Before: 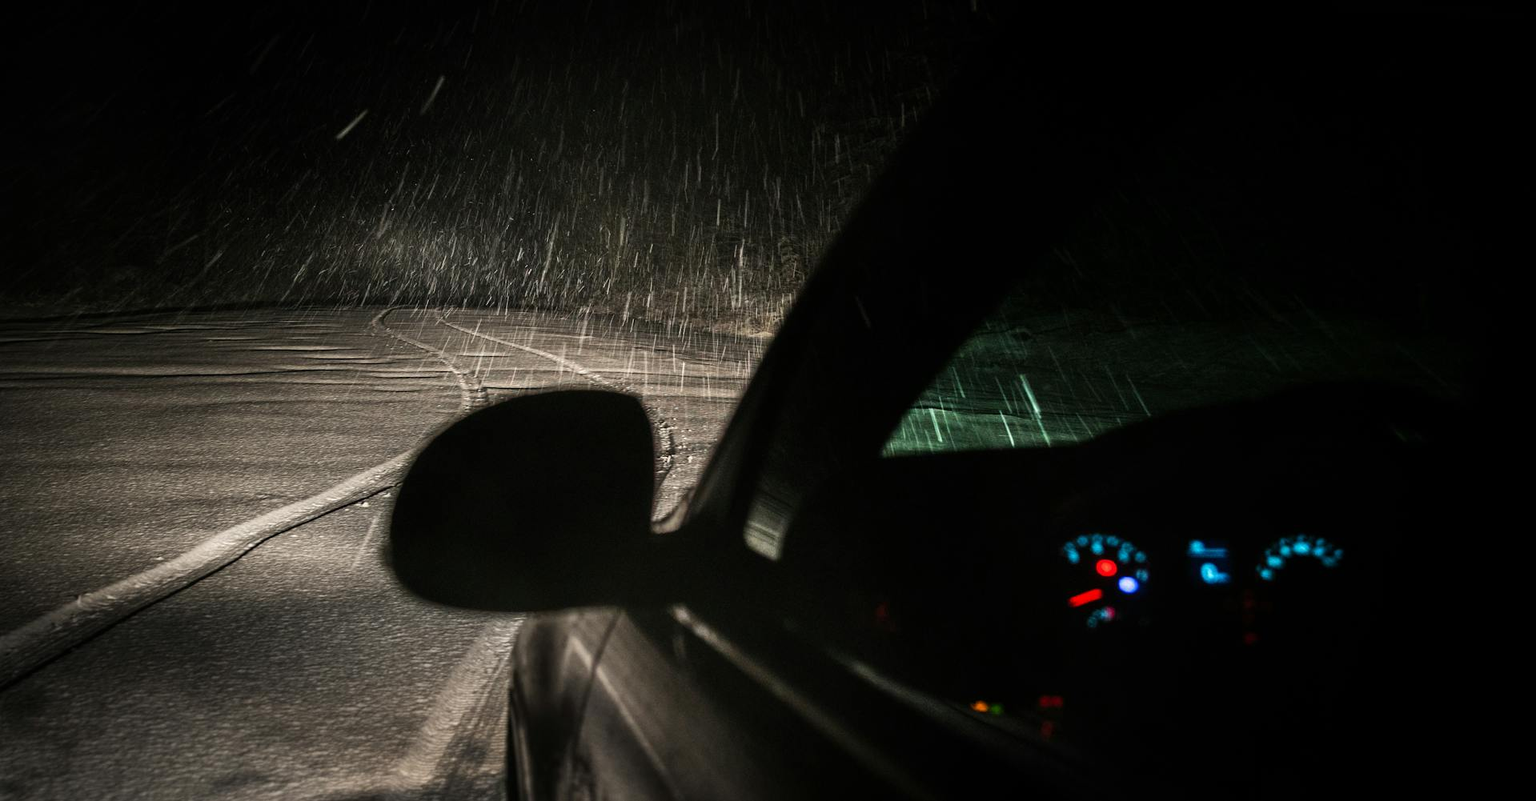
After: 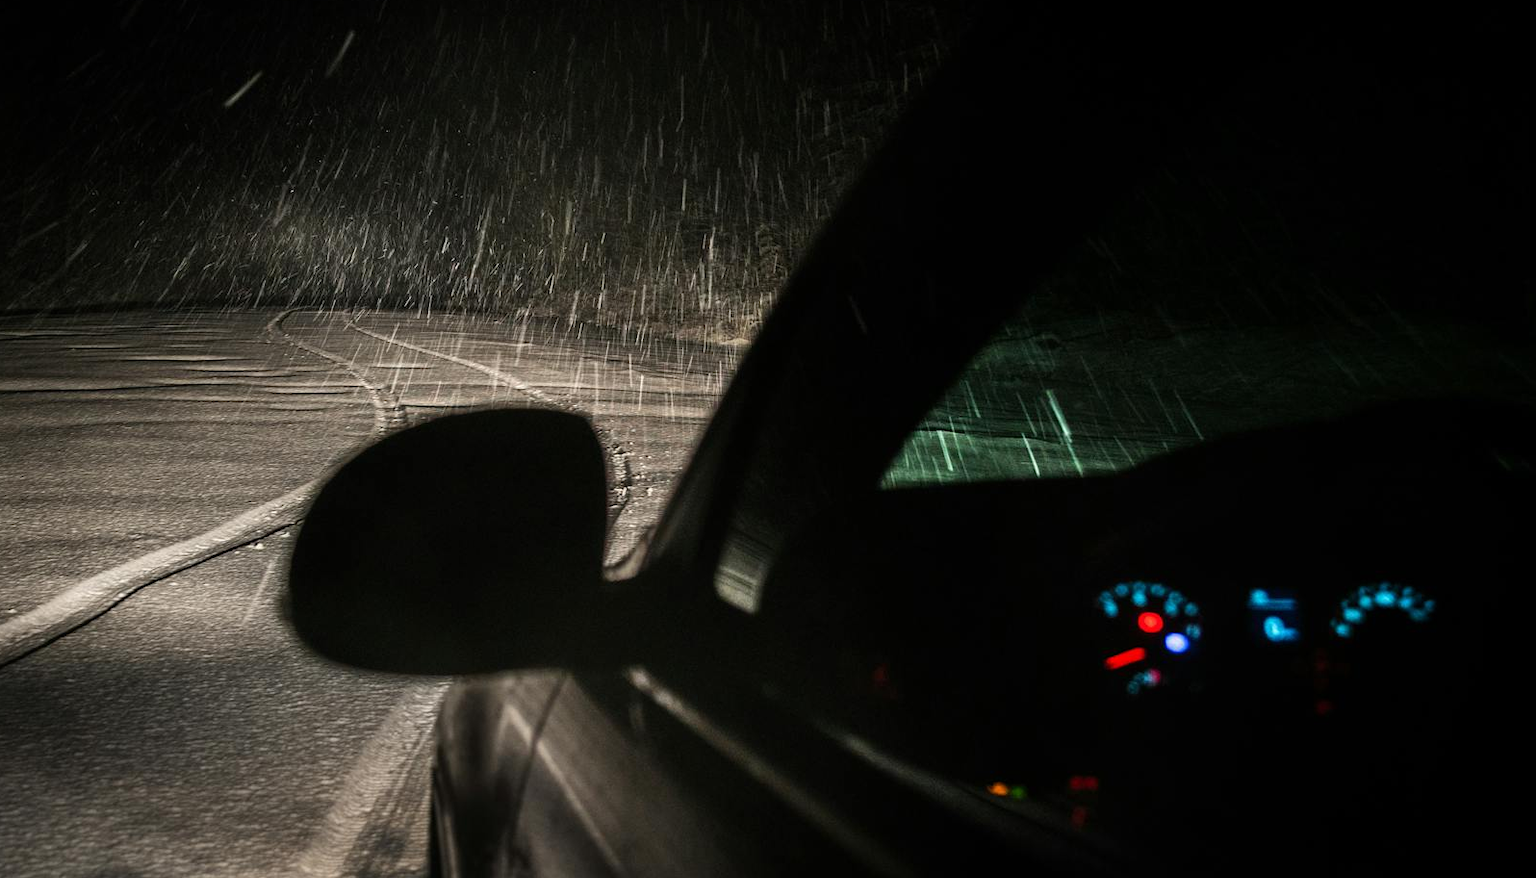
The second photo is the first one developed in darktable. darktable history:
crop: left 9.794%, top 6.299%, right 7.011%, bottom 2.418%
